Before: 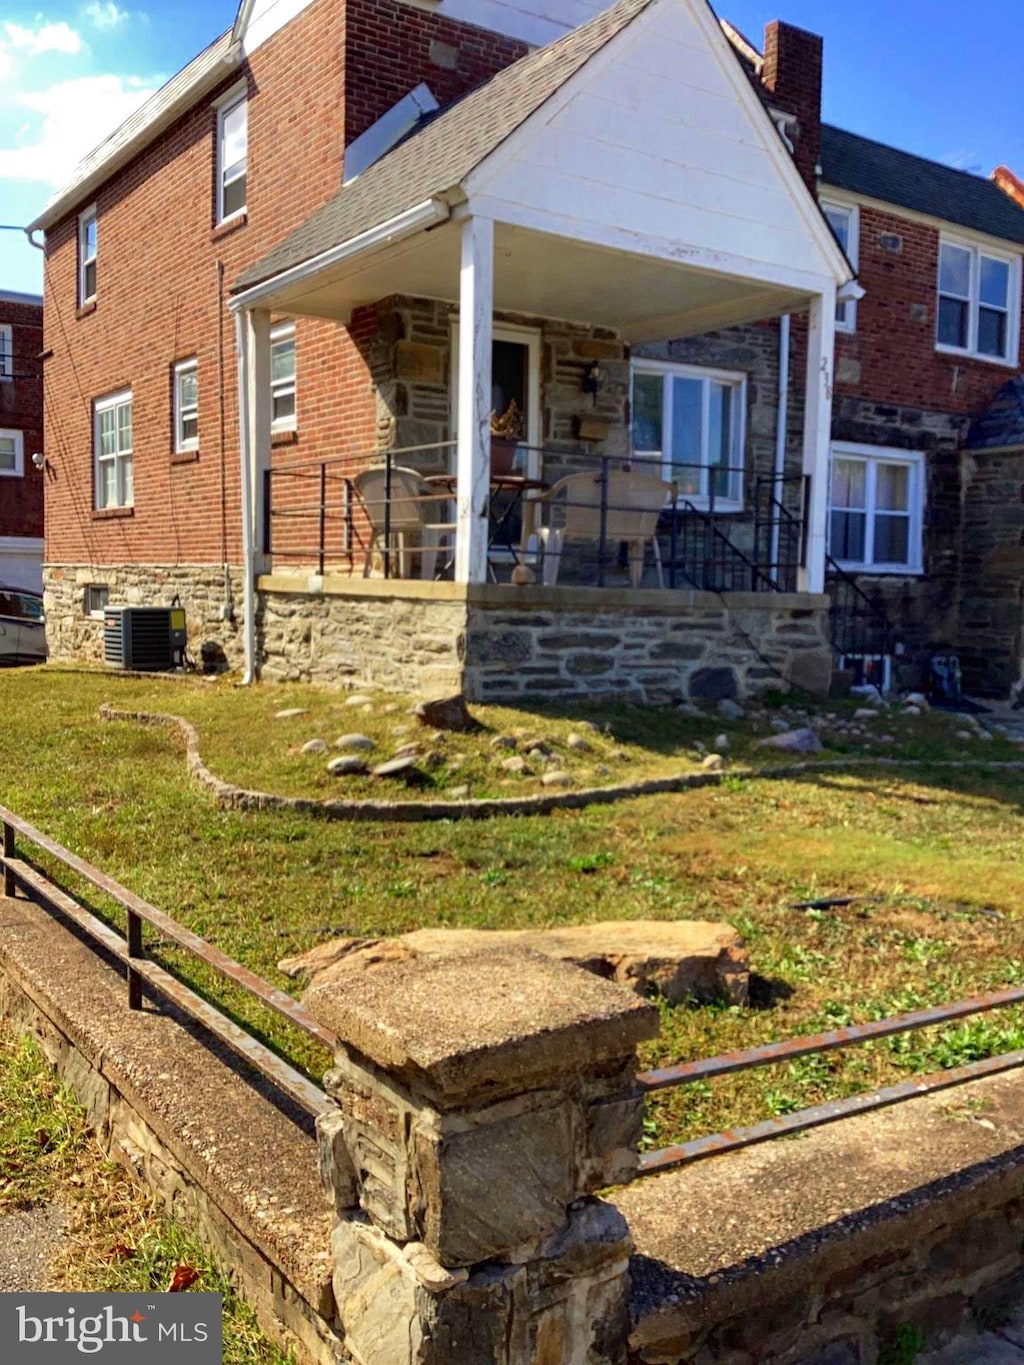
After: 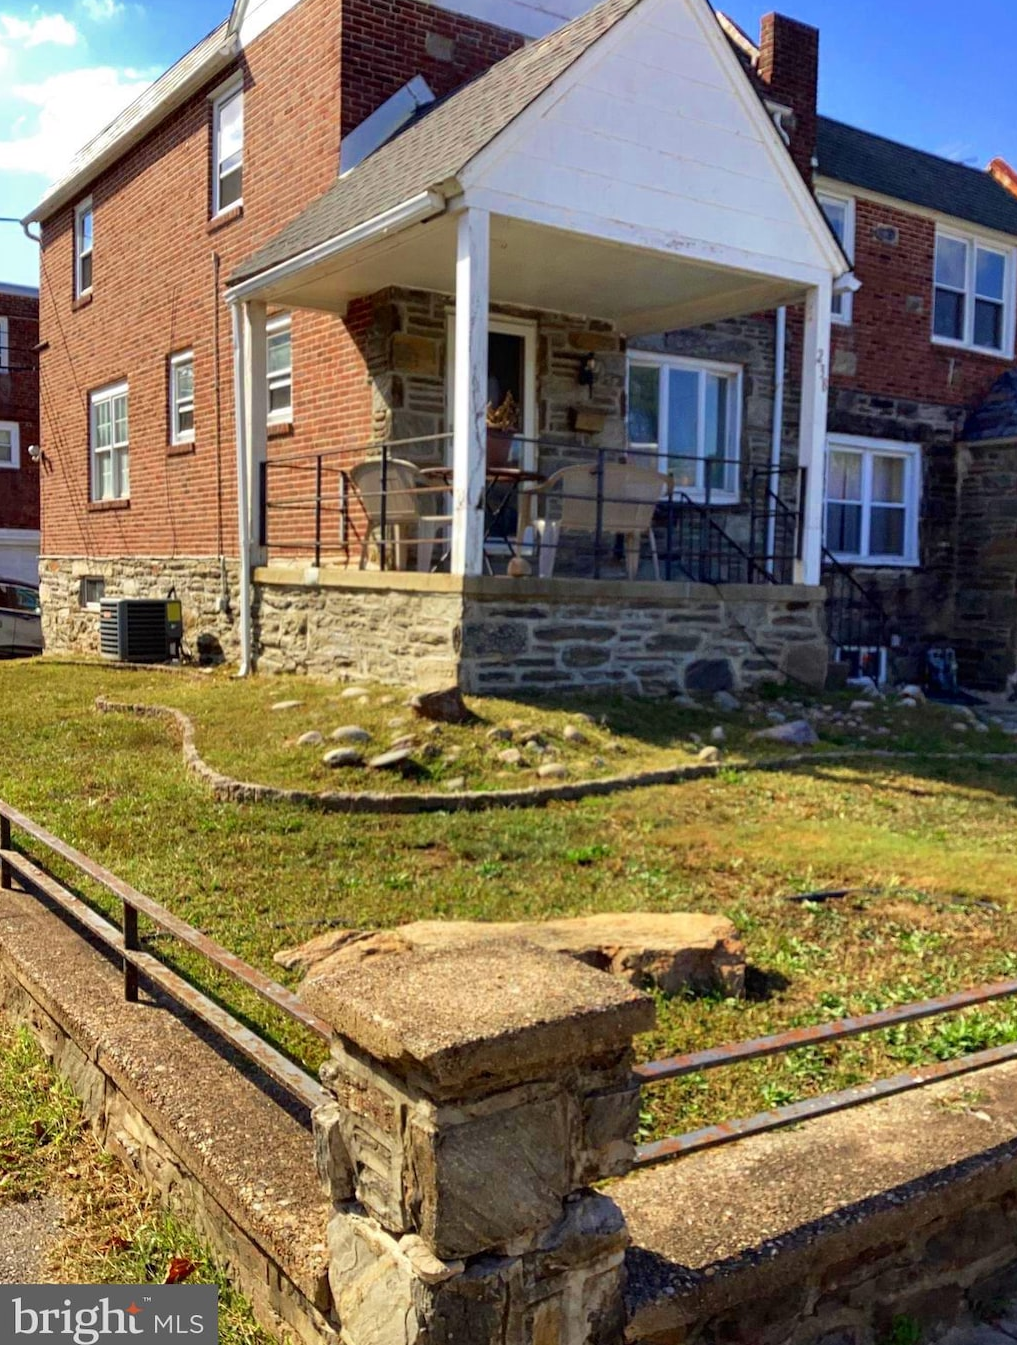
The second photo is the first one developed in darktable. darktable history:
crop: left 0.436%, top 0.644%, right 0.238%, bottom 0.757%
